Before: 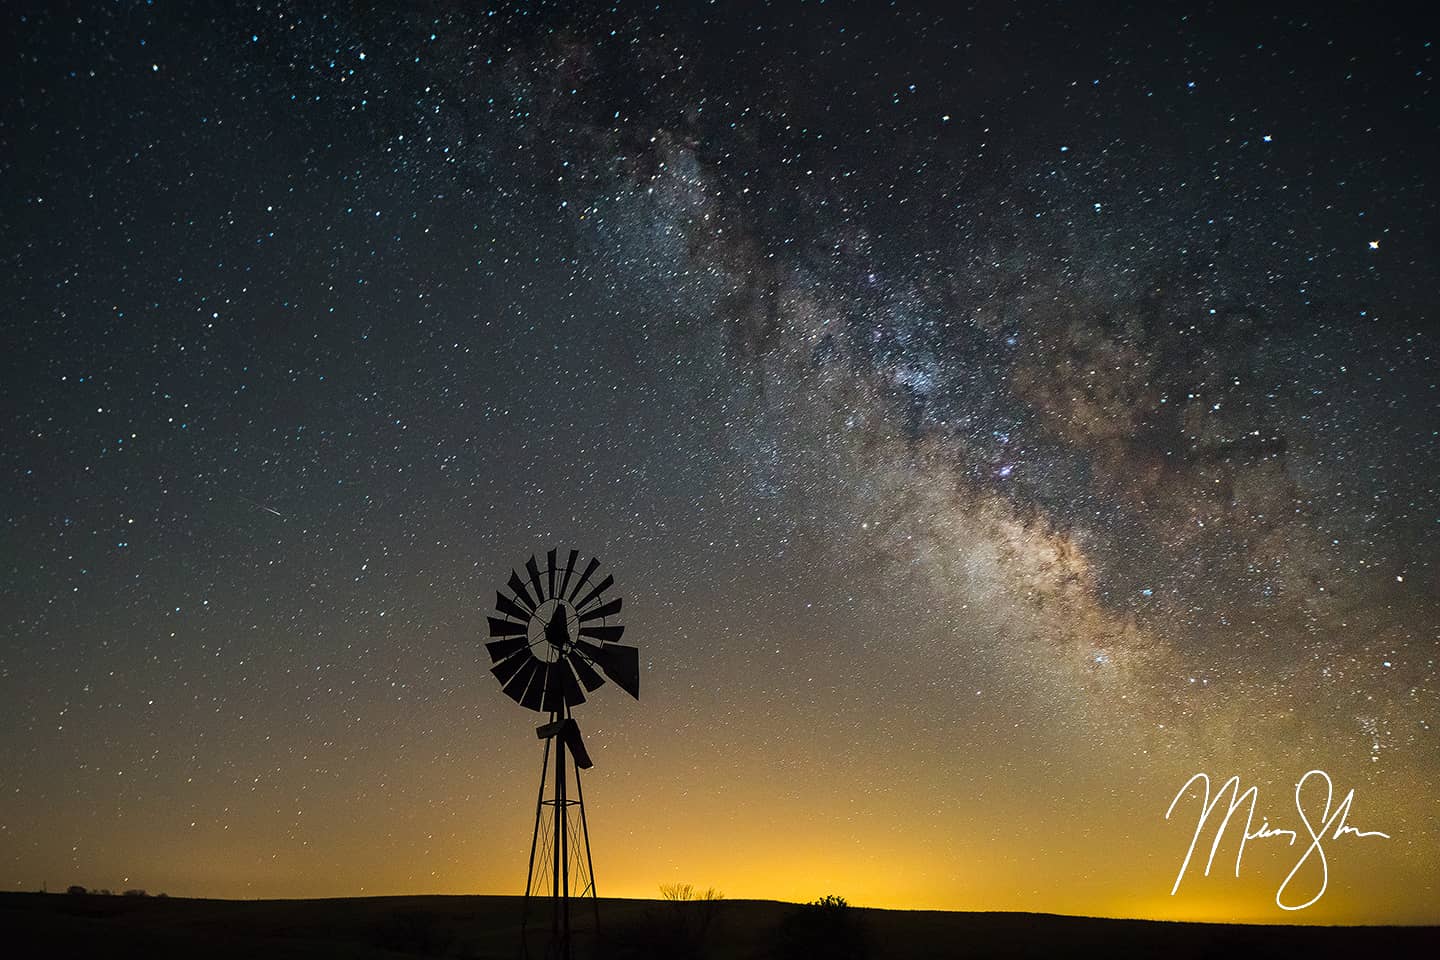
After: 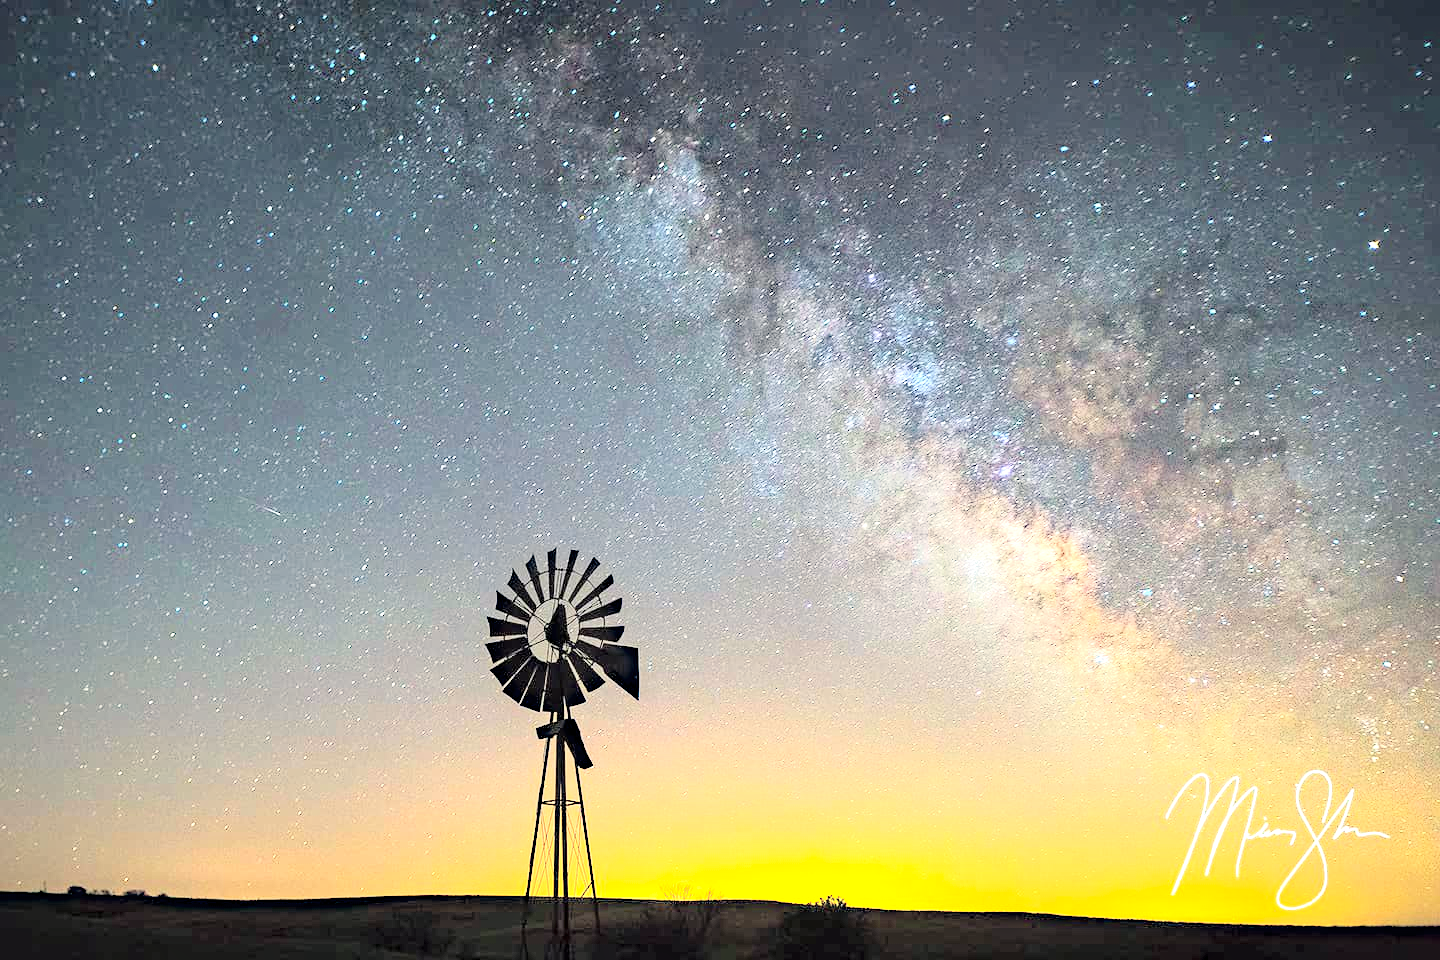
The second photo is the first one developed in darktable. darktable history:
haze removal: strength 0.29, distance 0.25, compatibility mode true, adaptive false
color balance rgb: global vibrance 6.81%, saturation formula JzAzBz (2021)
tone curve: curves: ch0 [(0, 0) (0.169, 0.367) (0.635, 0.859) (1, 1)], color space Lab, independent channels, preserve colors none
exposure: exposure 1.5 EV, compensate highlight preservation false
